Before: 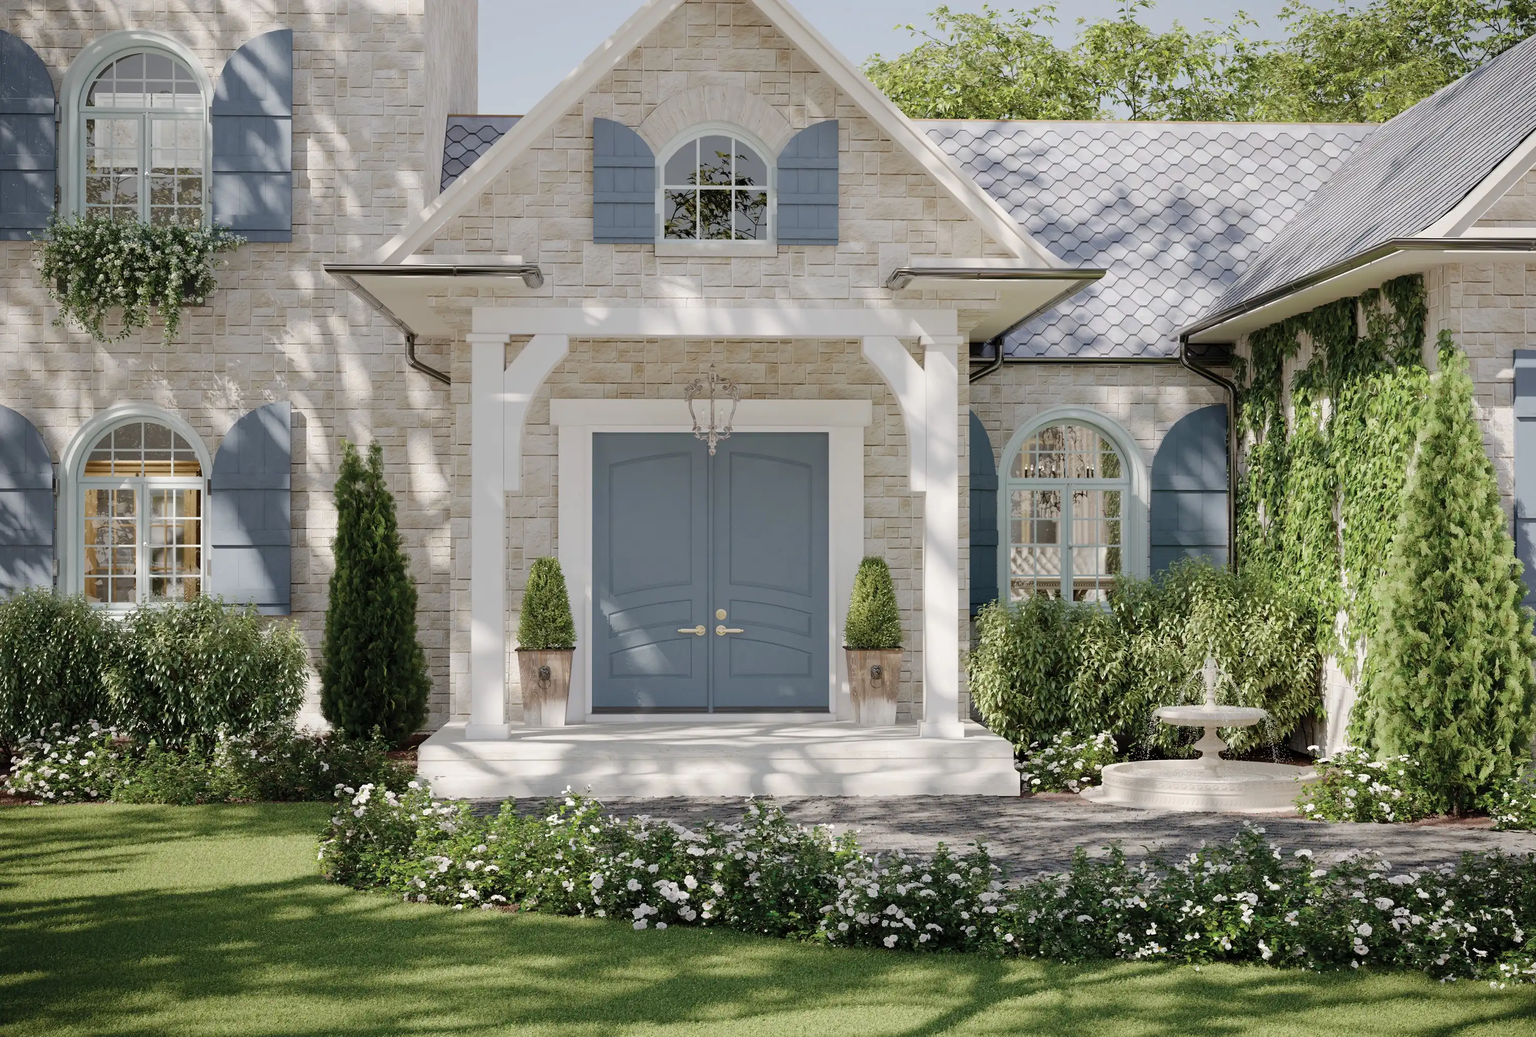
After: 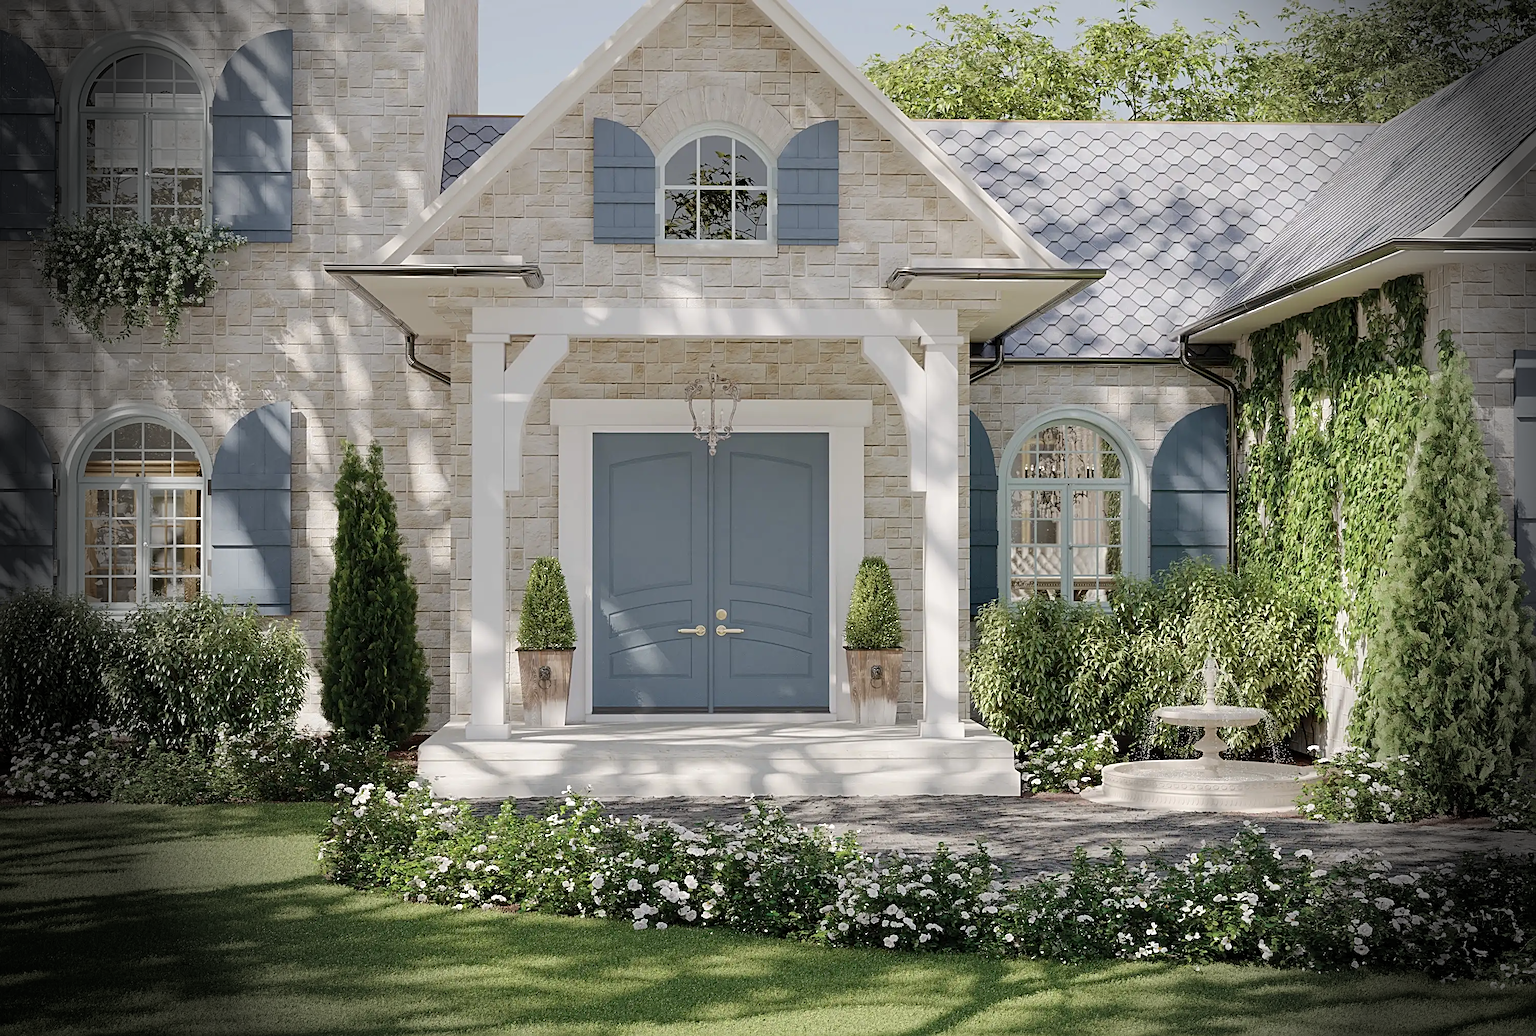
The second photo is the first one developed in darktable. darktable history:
vignetting: fall-off start 76.42%, fall-off radius 27.36%, brightness -0.872, center (0.037, -0.09), width/height ratio 0.971
sharpen: radius 2.543, amount 0.636
